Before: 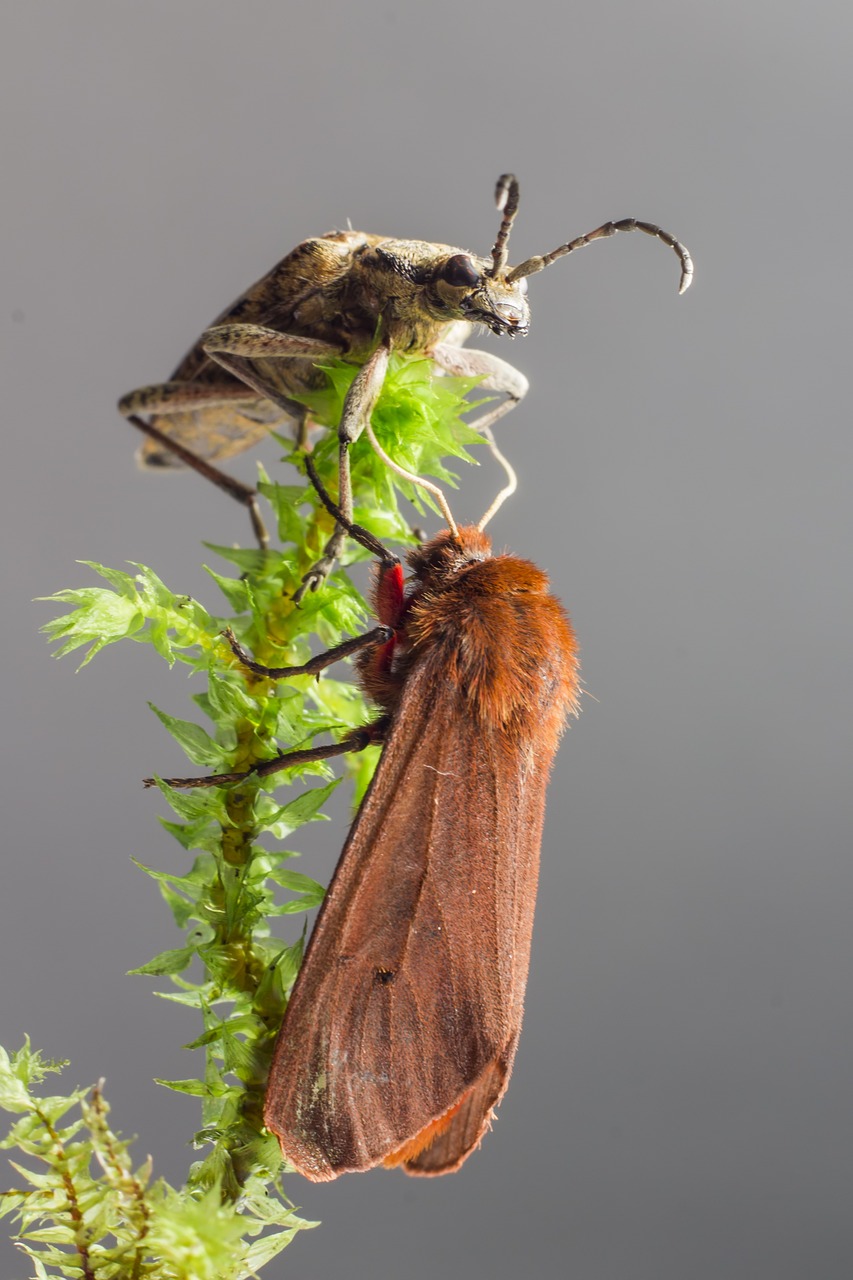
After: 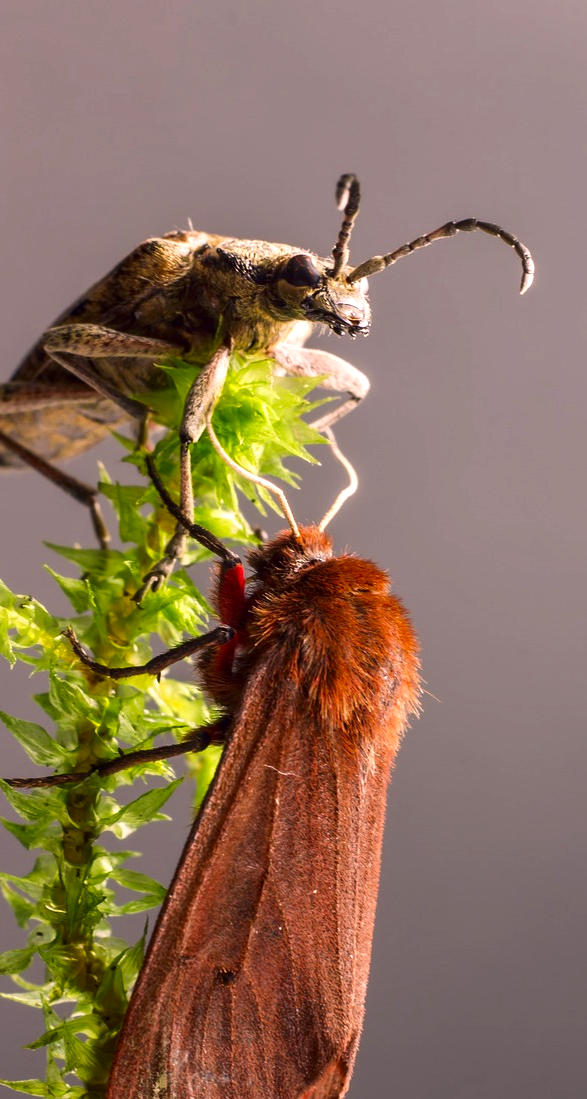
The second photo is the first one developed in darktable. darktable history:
crop: left 18.716%, right 12.365%, bottom 14.136%
shadows and highlights: shadows -12.18, white point adjustment 4.03, highlights 28.93
contrast brightness saturation: brightness -0.202, saturation 0.078
color correction: highlights a* 14.59, highlights b* 4.87
local contrast: mode bilateral grid, contrast 9, coarseness 25, detail 115%, midtone range 0.2
exposure: black level correction 0.001, exposure 0.192 EV, compensate exposure bias true, compensate highlight preservation false
